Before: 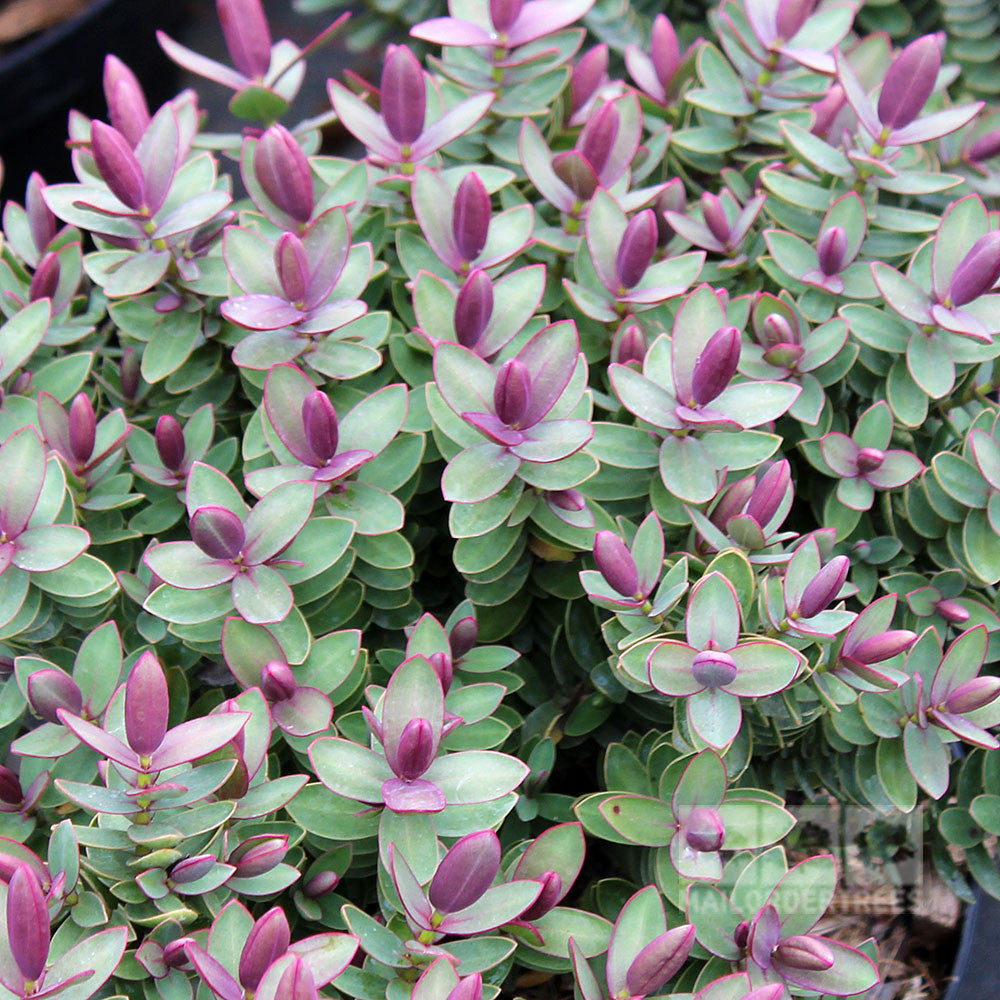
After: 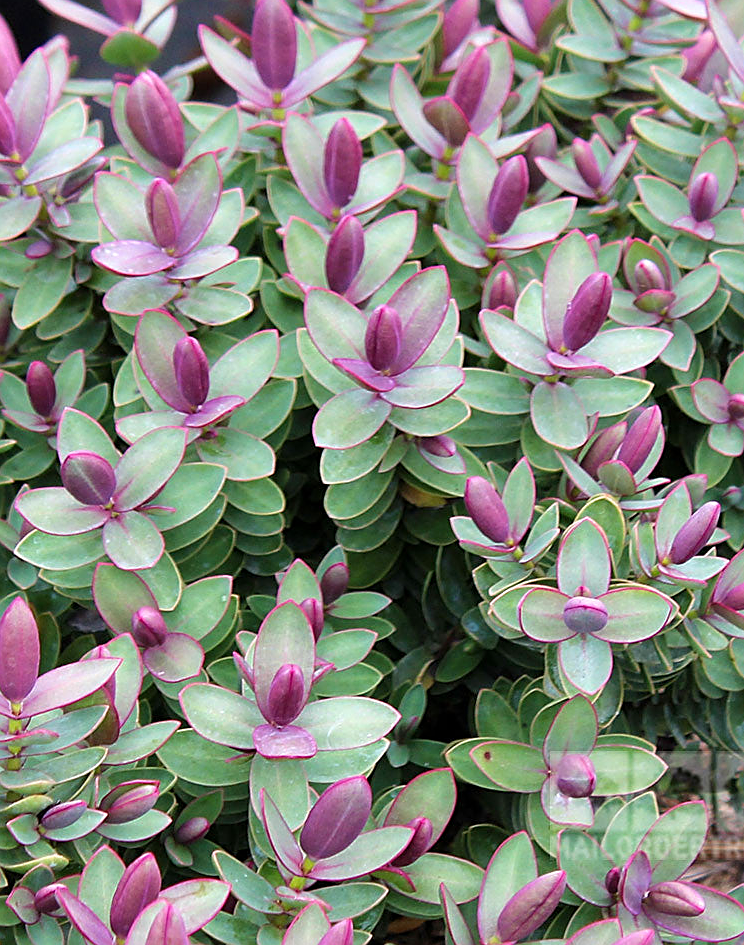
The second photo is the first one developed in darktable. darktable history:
sharpen: on, module defaults
crop and rotate: left 12.926%, top 5.426%, right 12.611%
color balance rgb: perceptual saturation grading › global saturation -0.112%, global vibrance 20%
